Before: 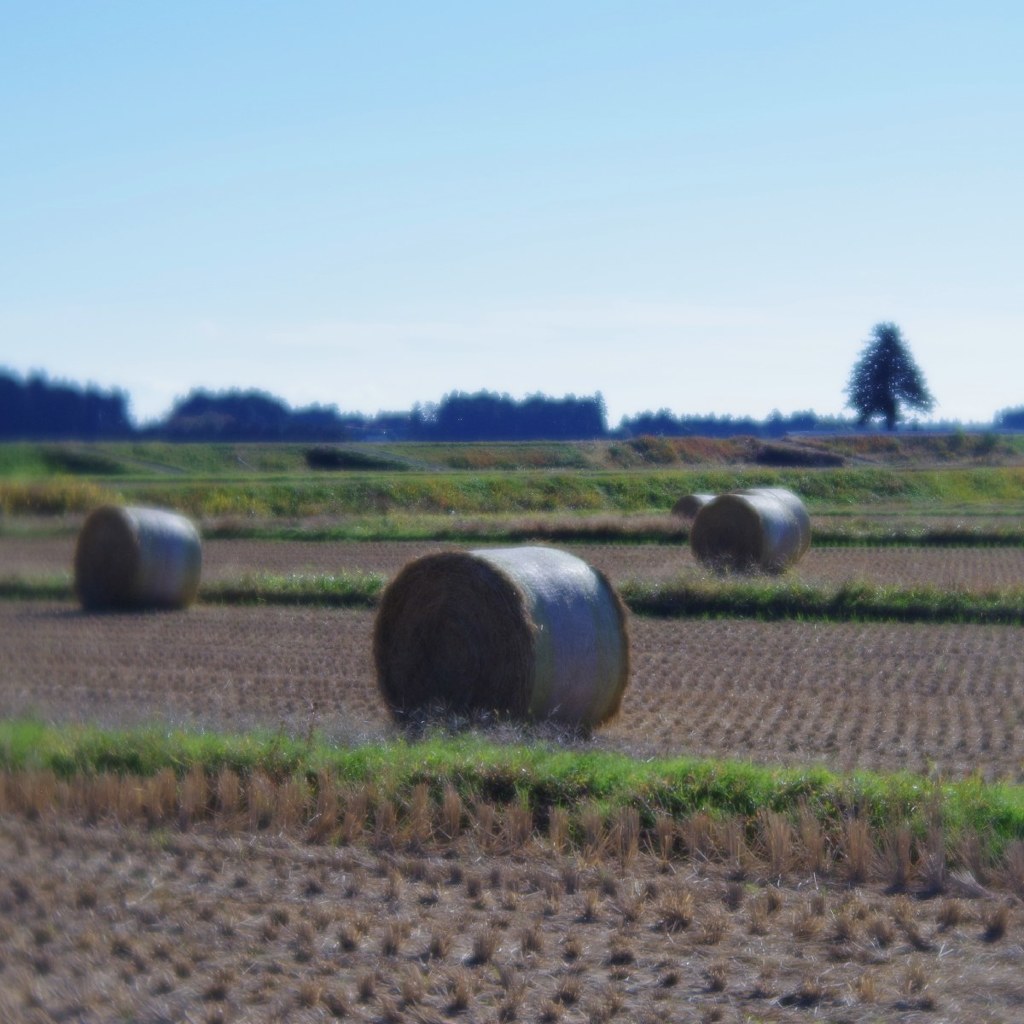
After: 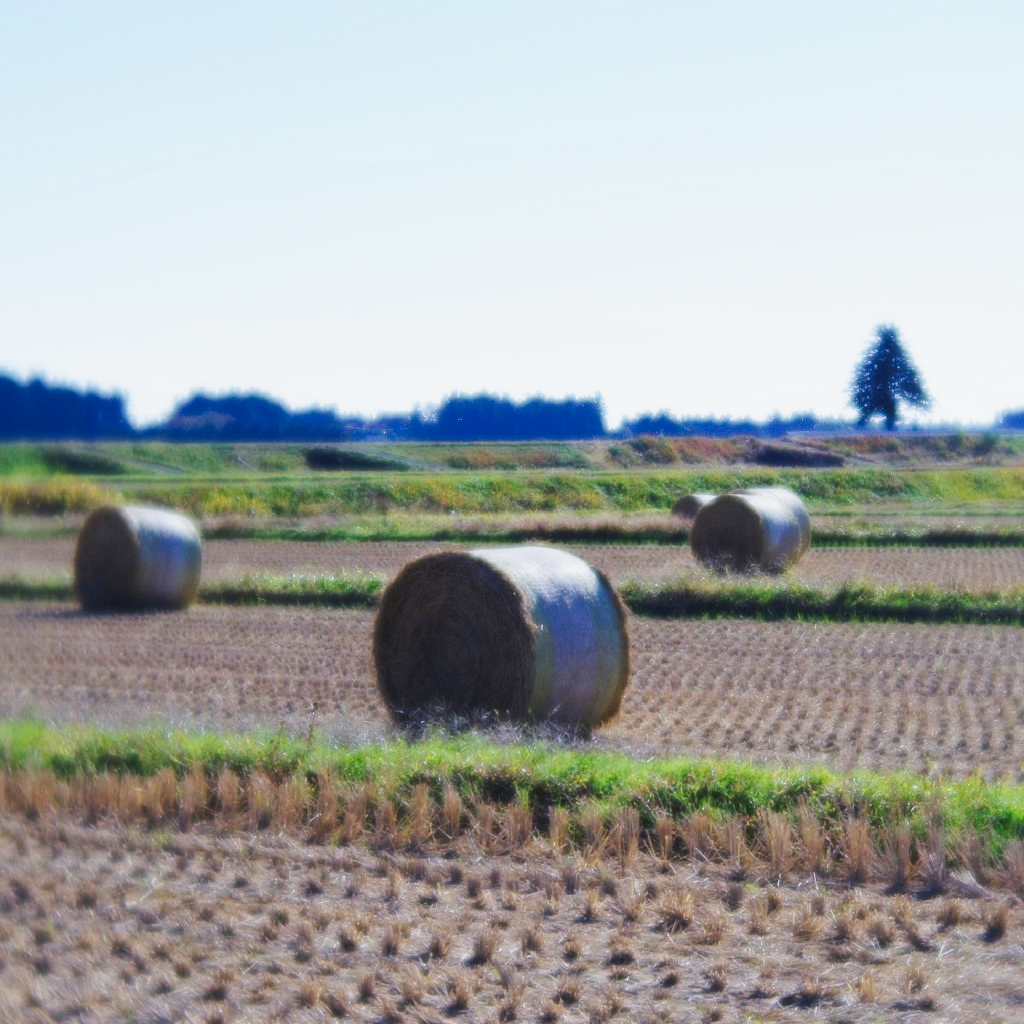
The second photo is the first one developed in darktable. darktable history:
tone curve: curves: ch0 [(0, 0.029) (0.071, 0.087) (0.223, 0.265) (0.447, 0.605) (0.654, 0.823) (0.861, 0.943) (1, 0.981)]; ch1 [(0, 0) (0.353, 0.344) (0.447, 0.449) (0.502, 0.501) (0.547, 0.54) (0.57, 0.582) (0.608, 0.608) (0.618, 0.631) (0.657, 0.699) (1, 1)]; ch2 [(0, 0) (0.34, 0.314) (0.456, 0.456) (0.5, 0.503) (0.528, 0.54) (0.557, 0.577) (0.589, 0.626) (1, 1)], preserve colors none
